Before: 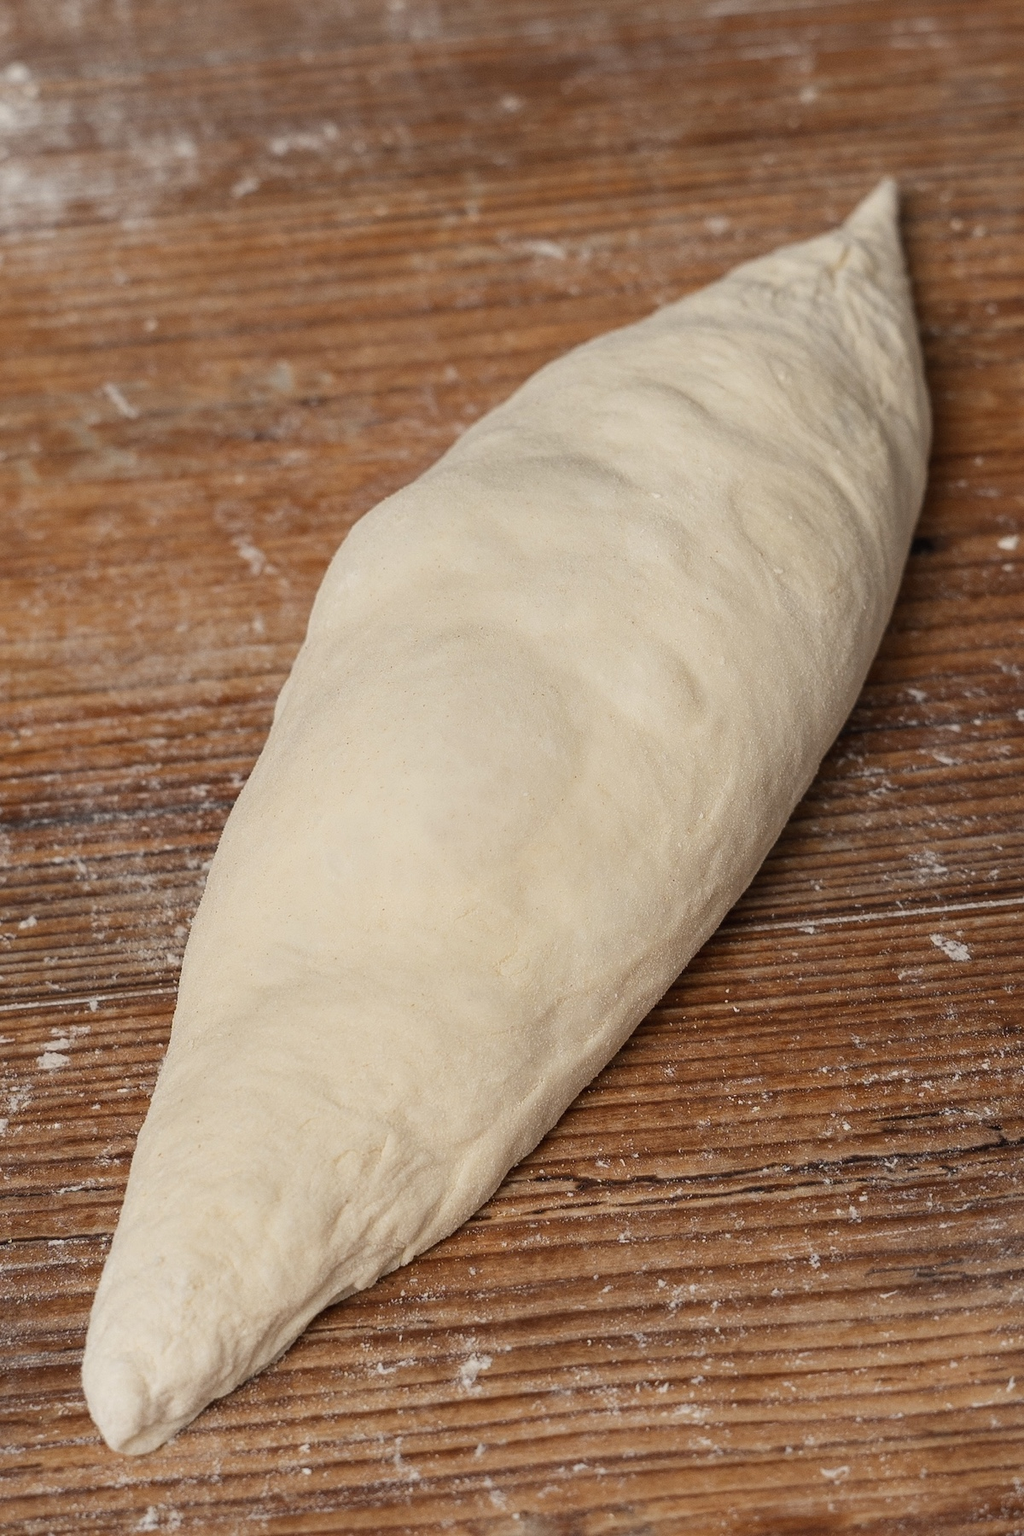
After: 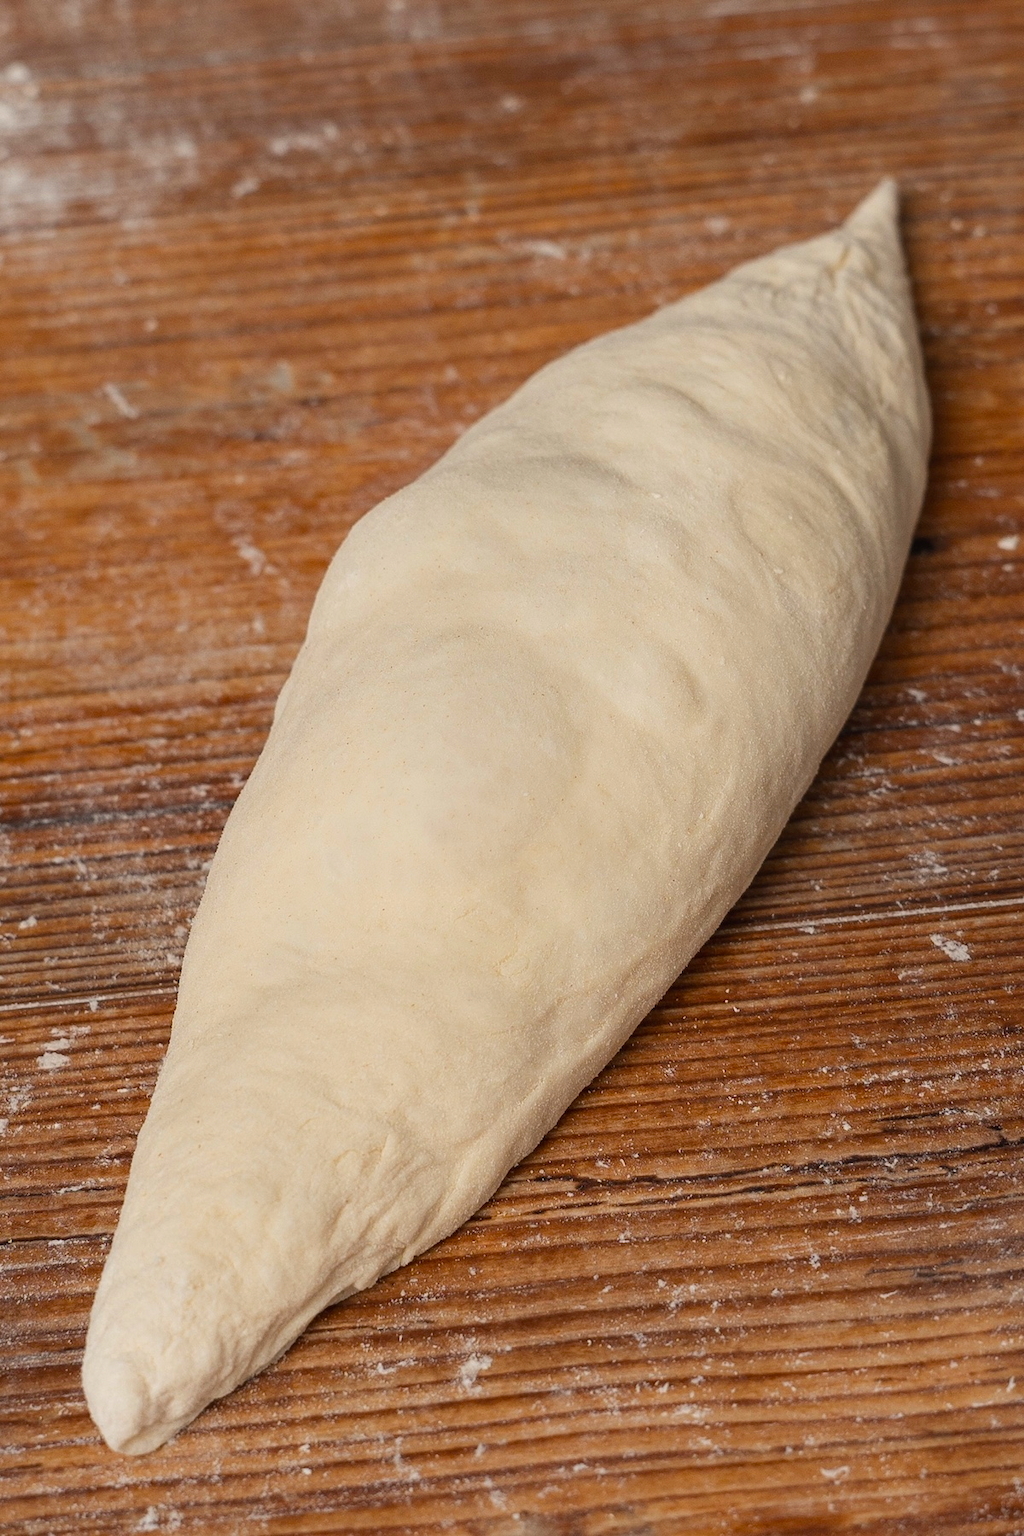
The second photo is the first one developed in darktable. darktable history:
color balance: output saturation 110%
vignetting: fall-off start 116.67%, fall-off radius 59.26%, brightness -0.31, saturation -0.056
